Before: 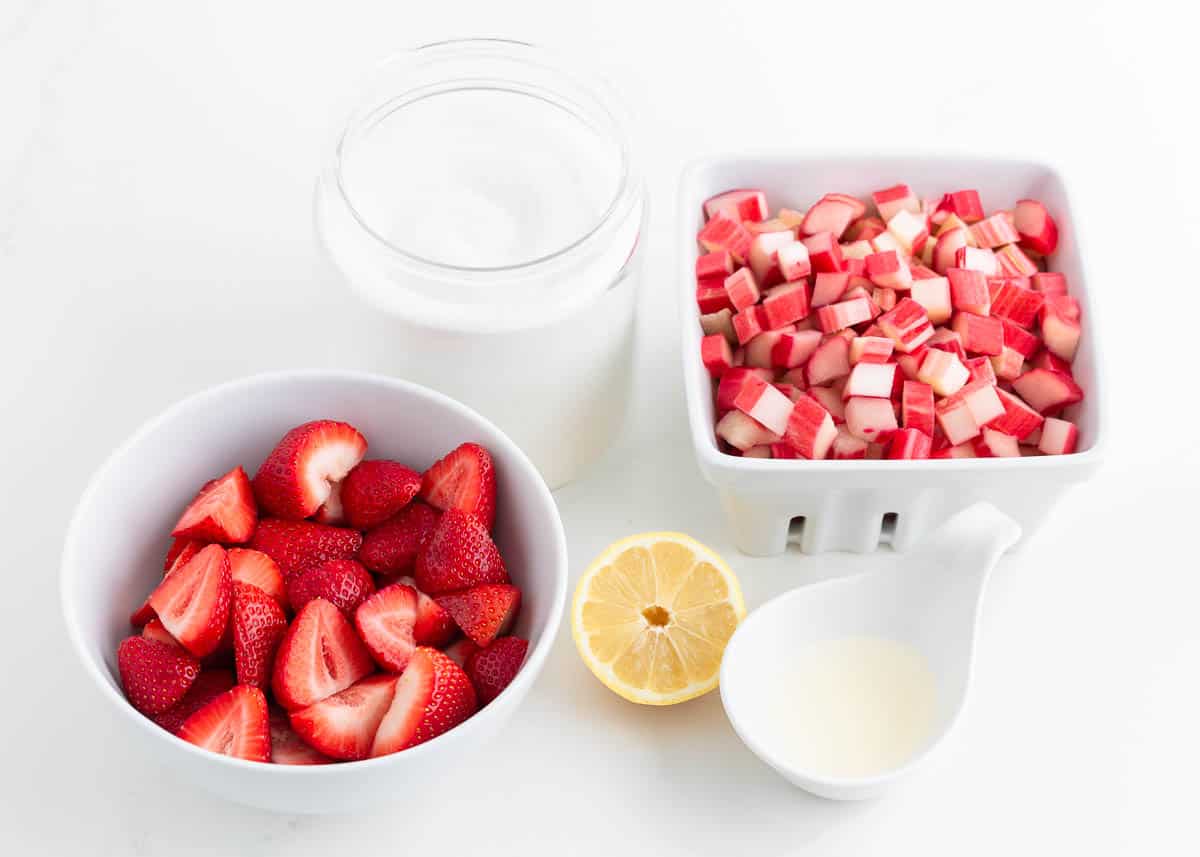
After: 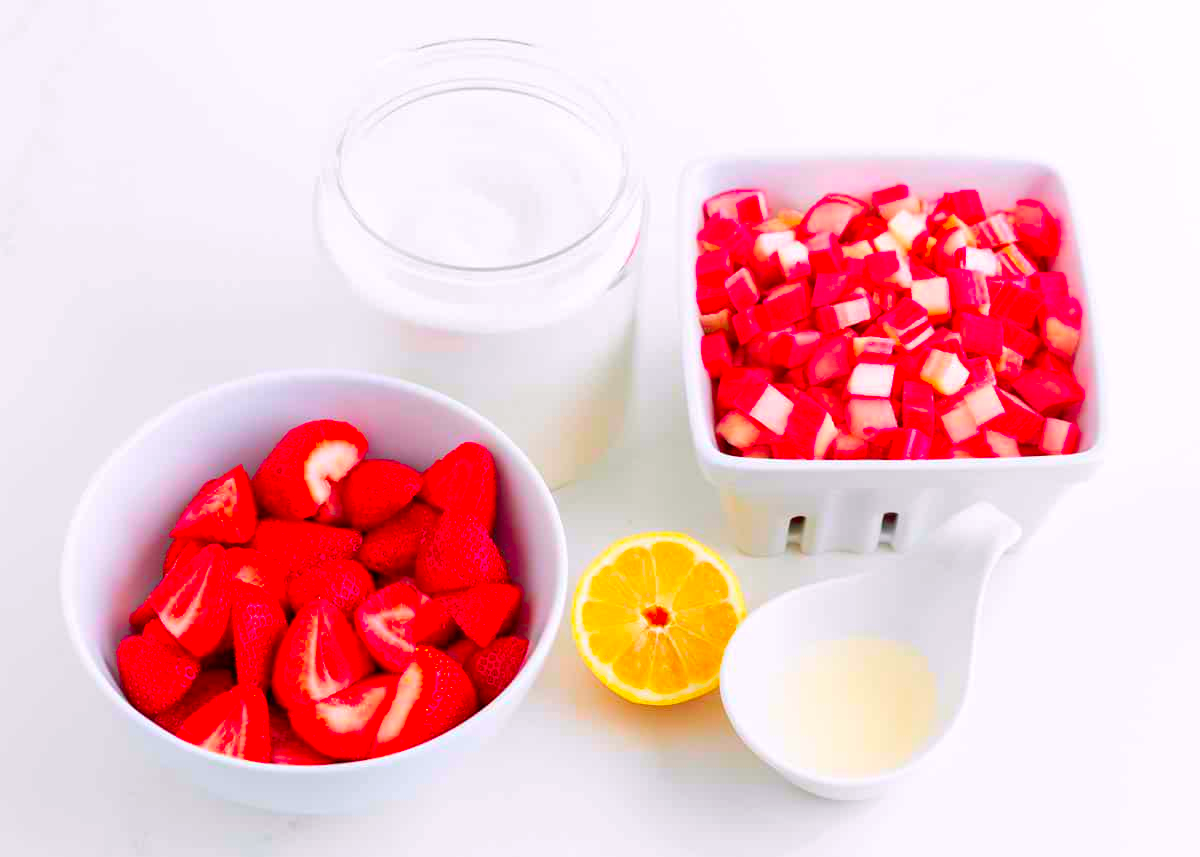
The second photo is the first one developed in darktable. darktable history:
tone equalizer: edges refinement/feathering 500, mask exposure compensation -1.57 EV, preserve details no
color correction: highlights a* 1.51, highlights b* -1.76, saturation 2.46
